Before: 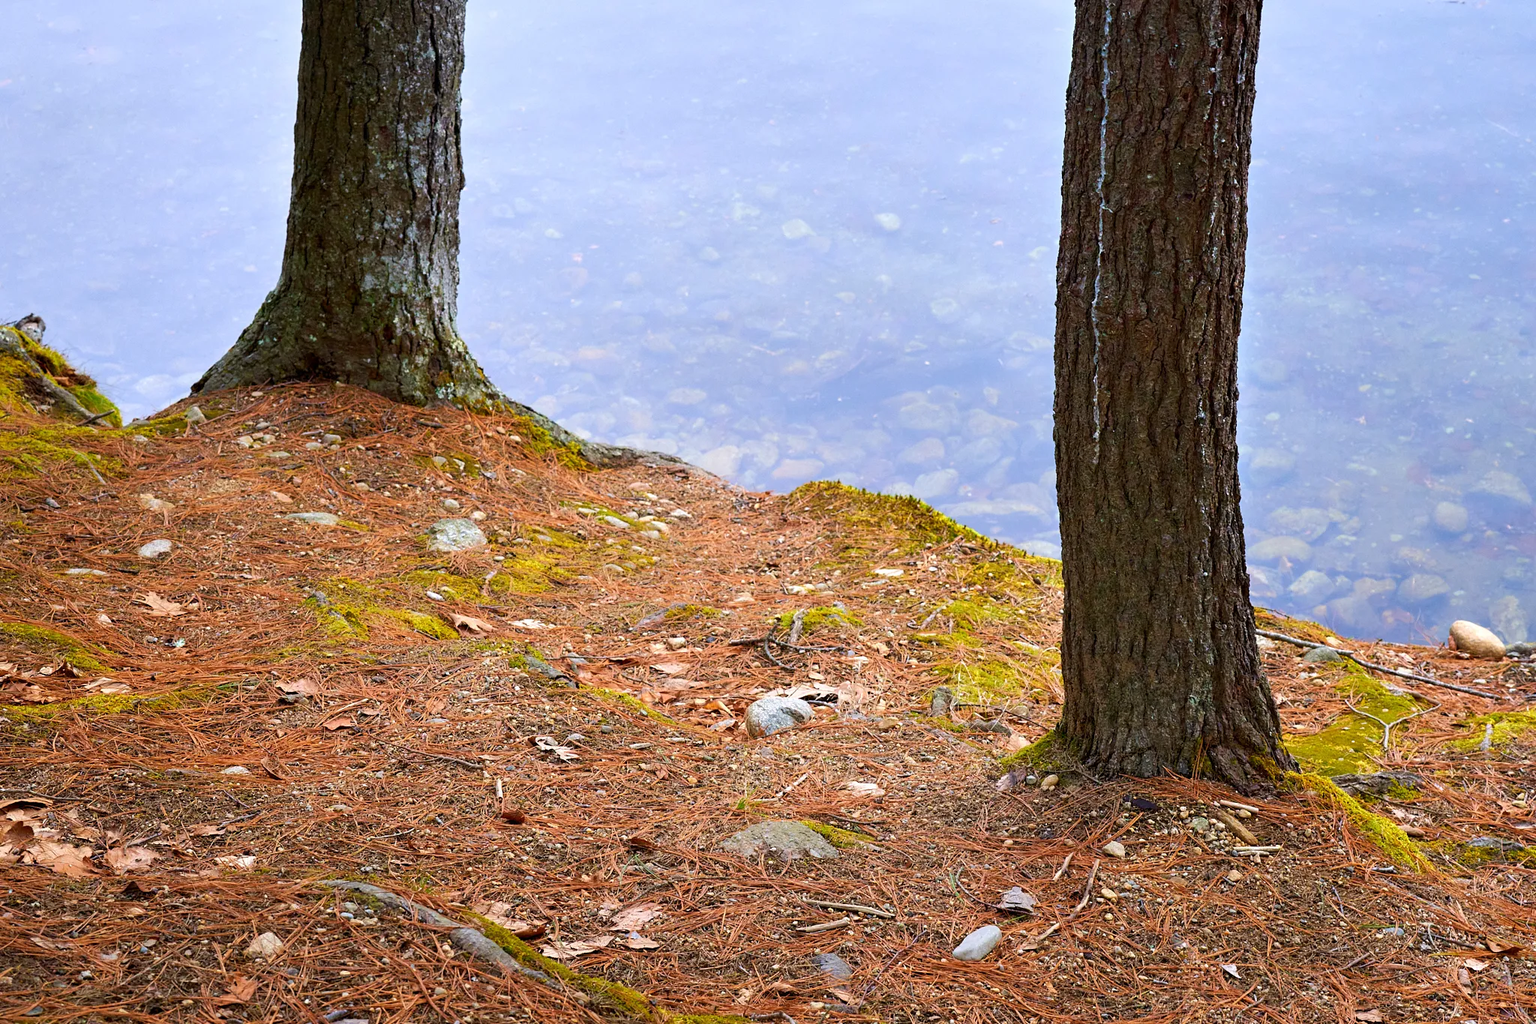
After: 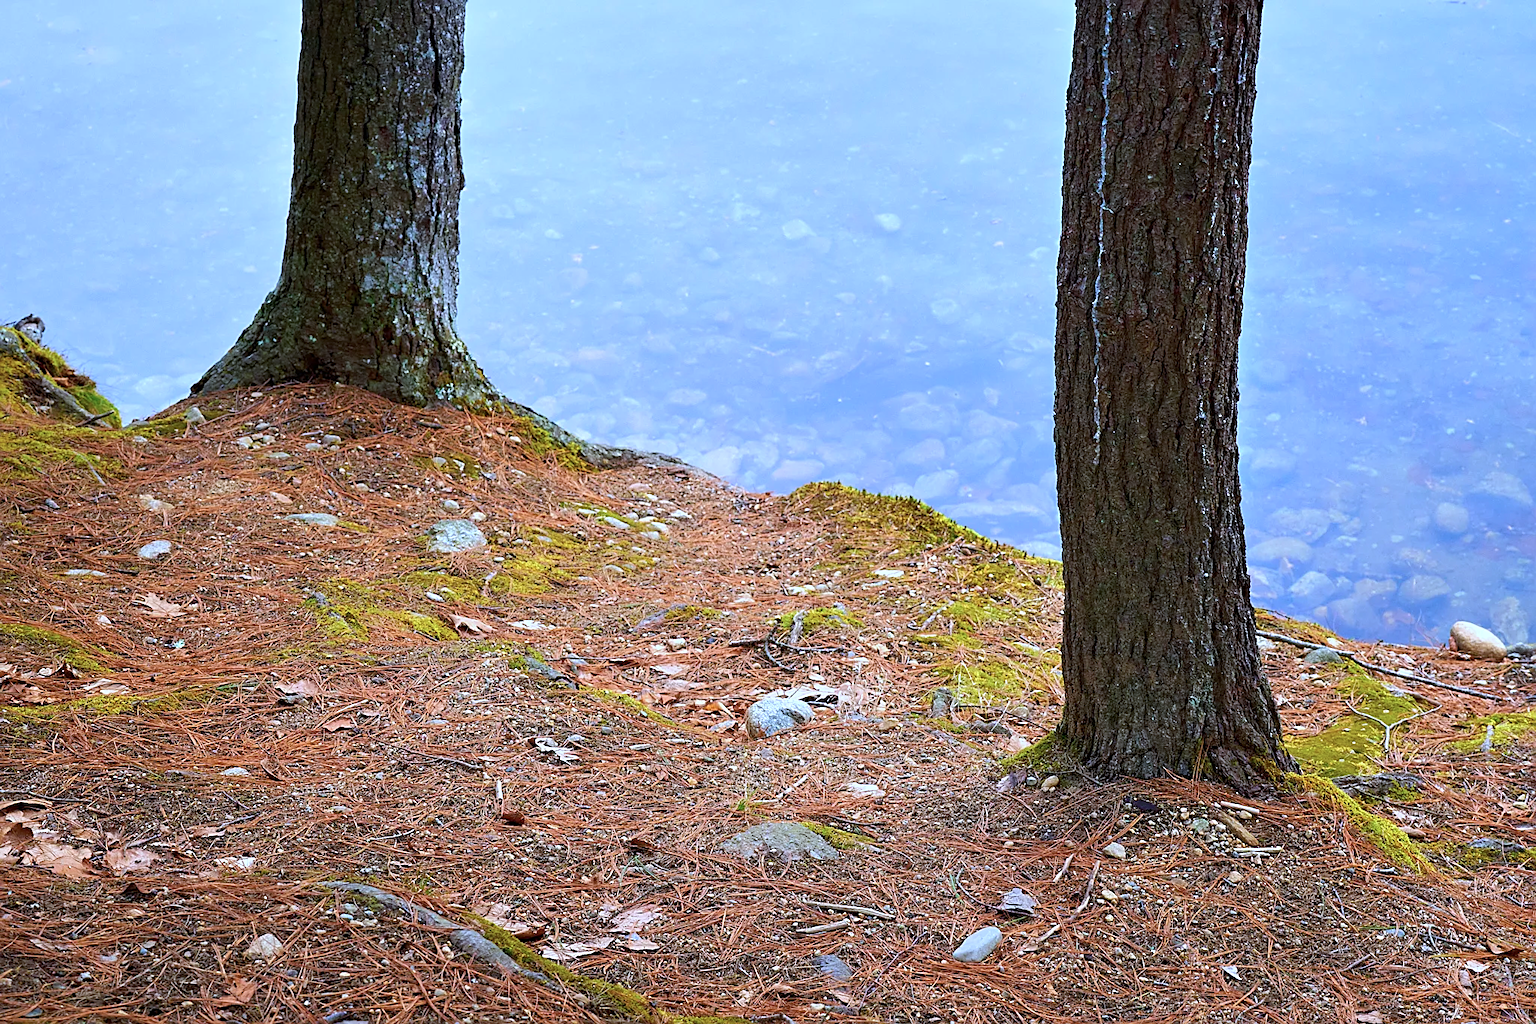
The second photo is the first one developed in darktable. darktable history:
color calibration: illuminant custom, x 0.388, y 0.387, temperature 3821.17 K
sharpen: on, module defaults
crop: left 0.078%
